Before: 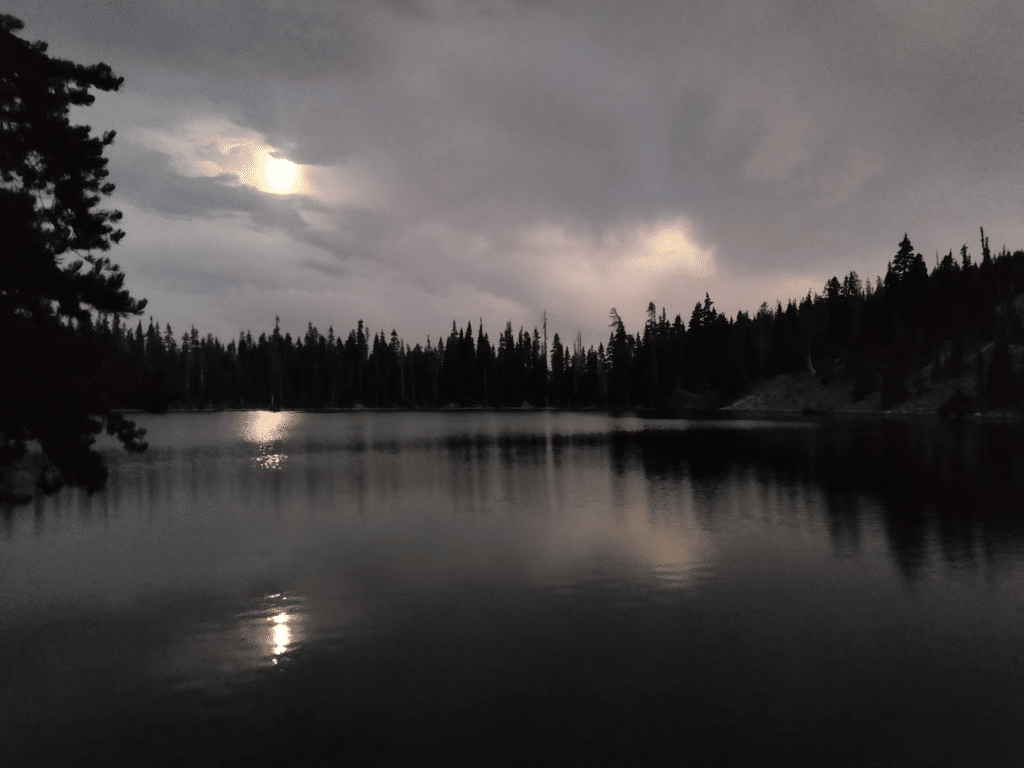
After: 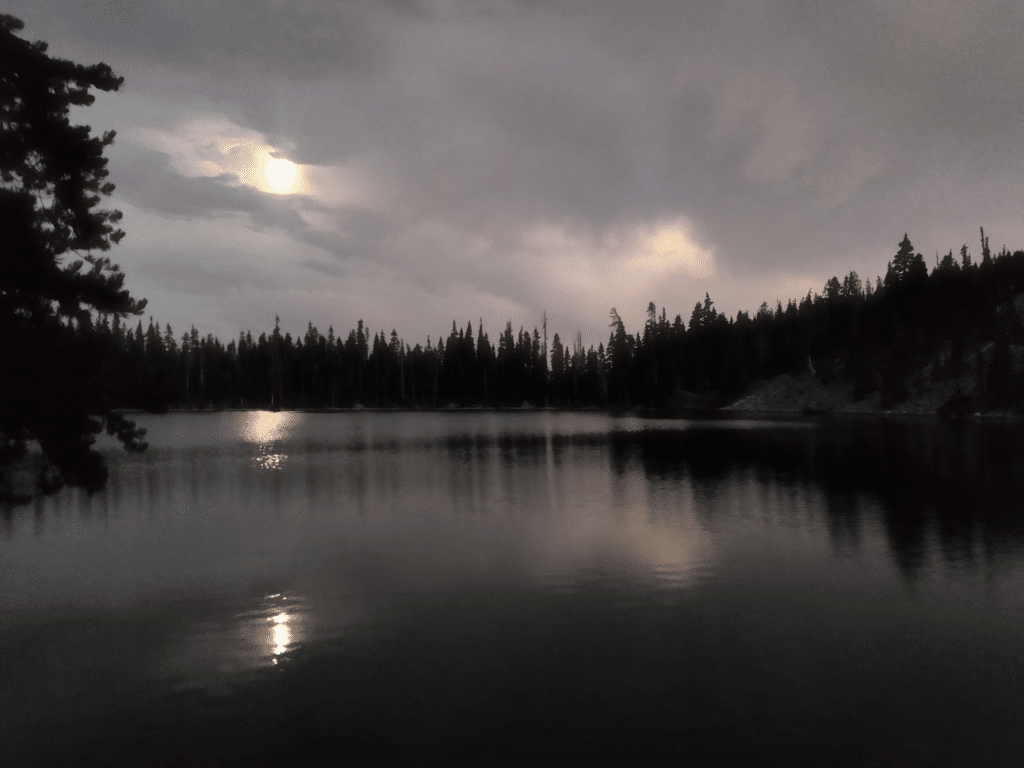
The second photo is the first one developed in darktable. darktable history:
exposure: black level correction 0.001, exposure 0.015 EV, compensate highlight preservation false
haze removal: strength -0.096, compatibility mode true, adaptive false
